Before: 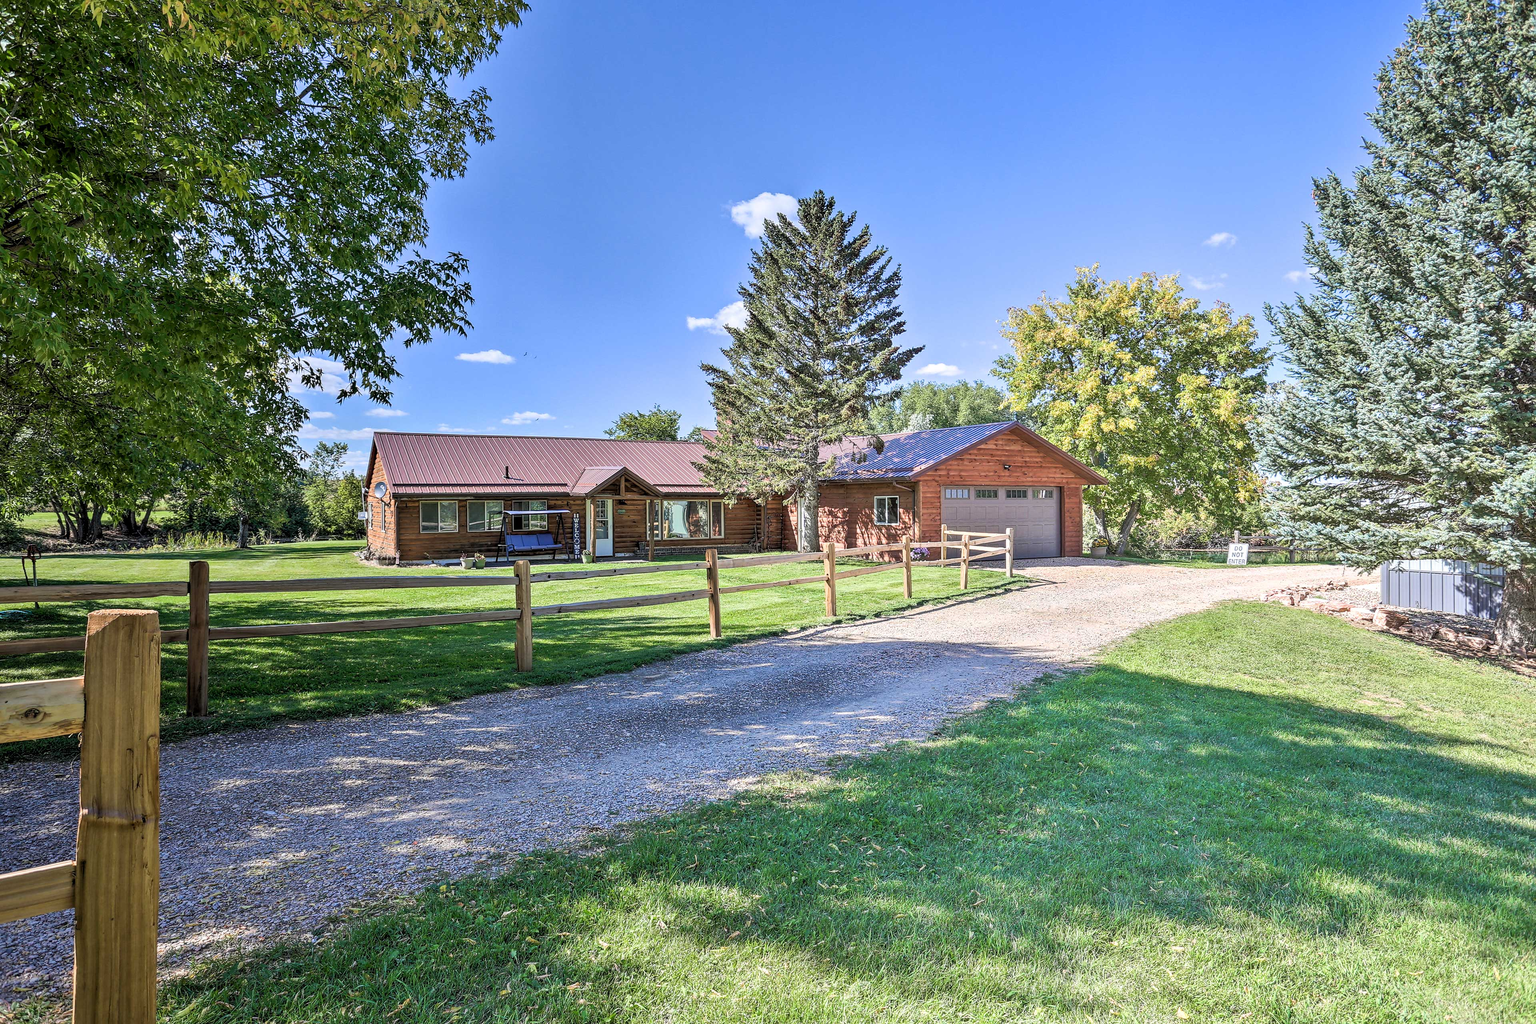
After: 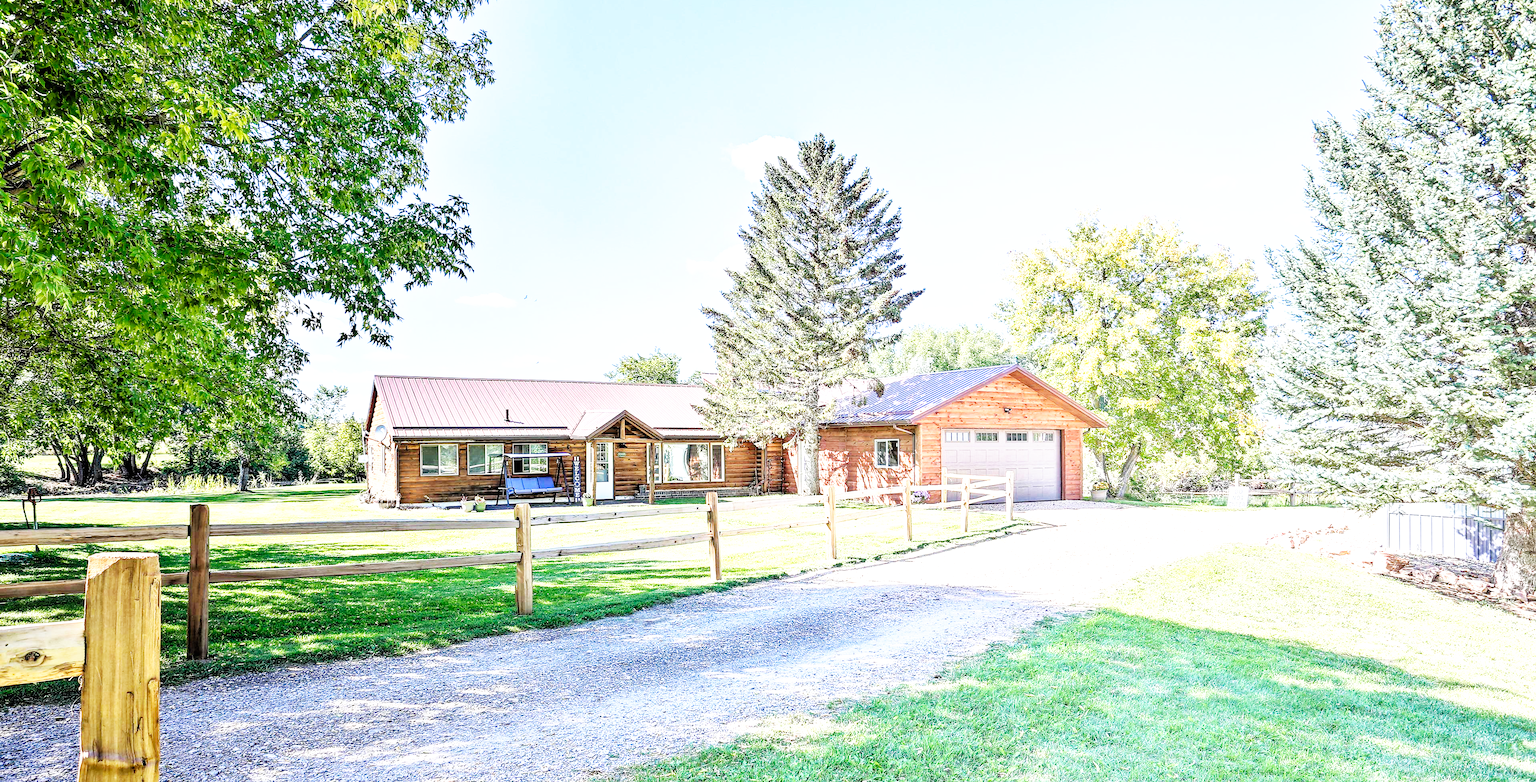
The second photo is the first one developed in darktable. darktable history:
crop: top 5.6%, bottom 18.023%
exposure: black level correction 0, exposure 0.95 EV, compensate highlight preservation false
base curve: curves: ch0 [(0, 0) (0.007, 0.004) (0.027, 0.03) (0.046, 0.07) (0.207, 0.54) (0.442, 0.872) (0.673, 0.972) (1, 1)], preserve colors none
